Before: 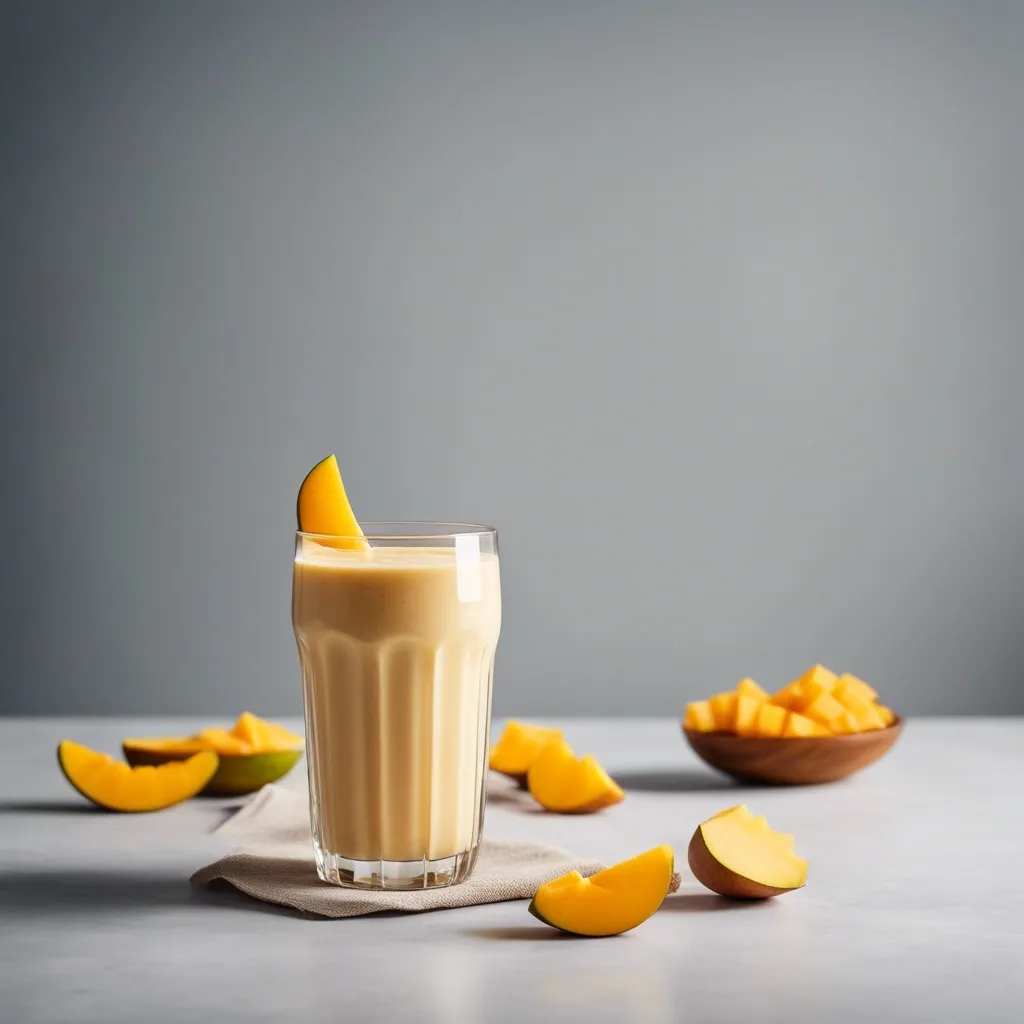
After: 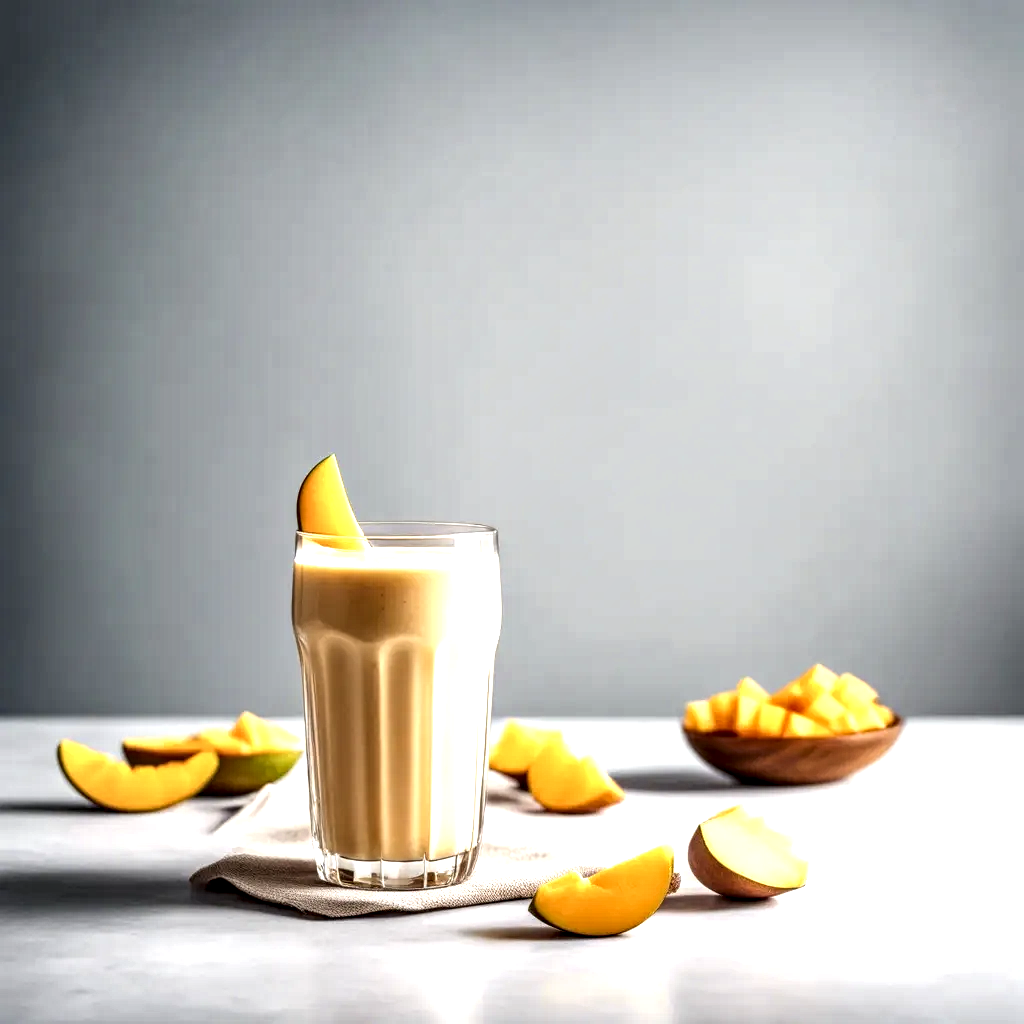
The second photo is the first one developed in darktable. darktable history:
exposure: black level correction 0, exposure 0.5 EV, compensate highlight preservation false
local contrast: detail 203%
